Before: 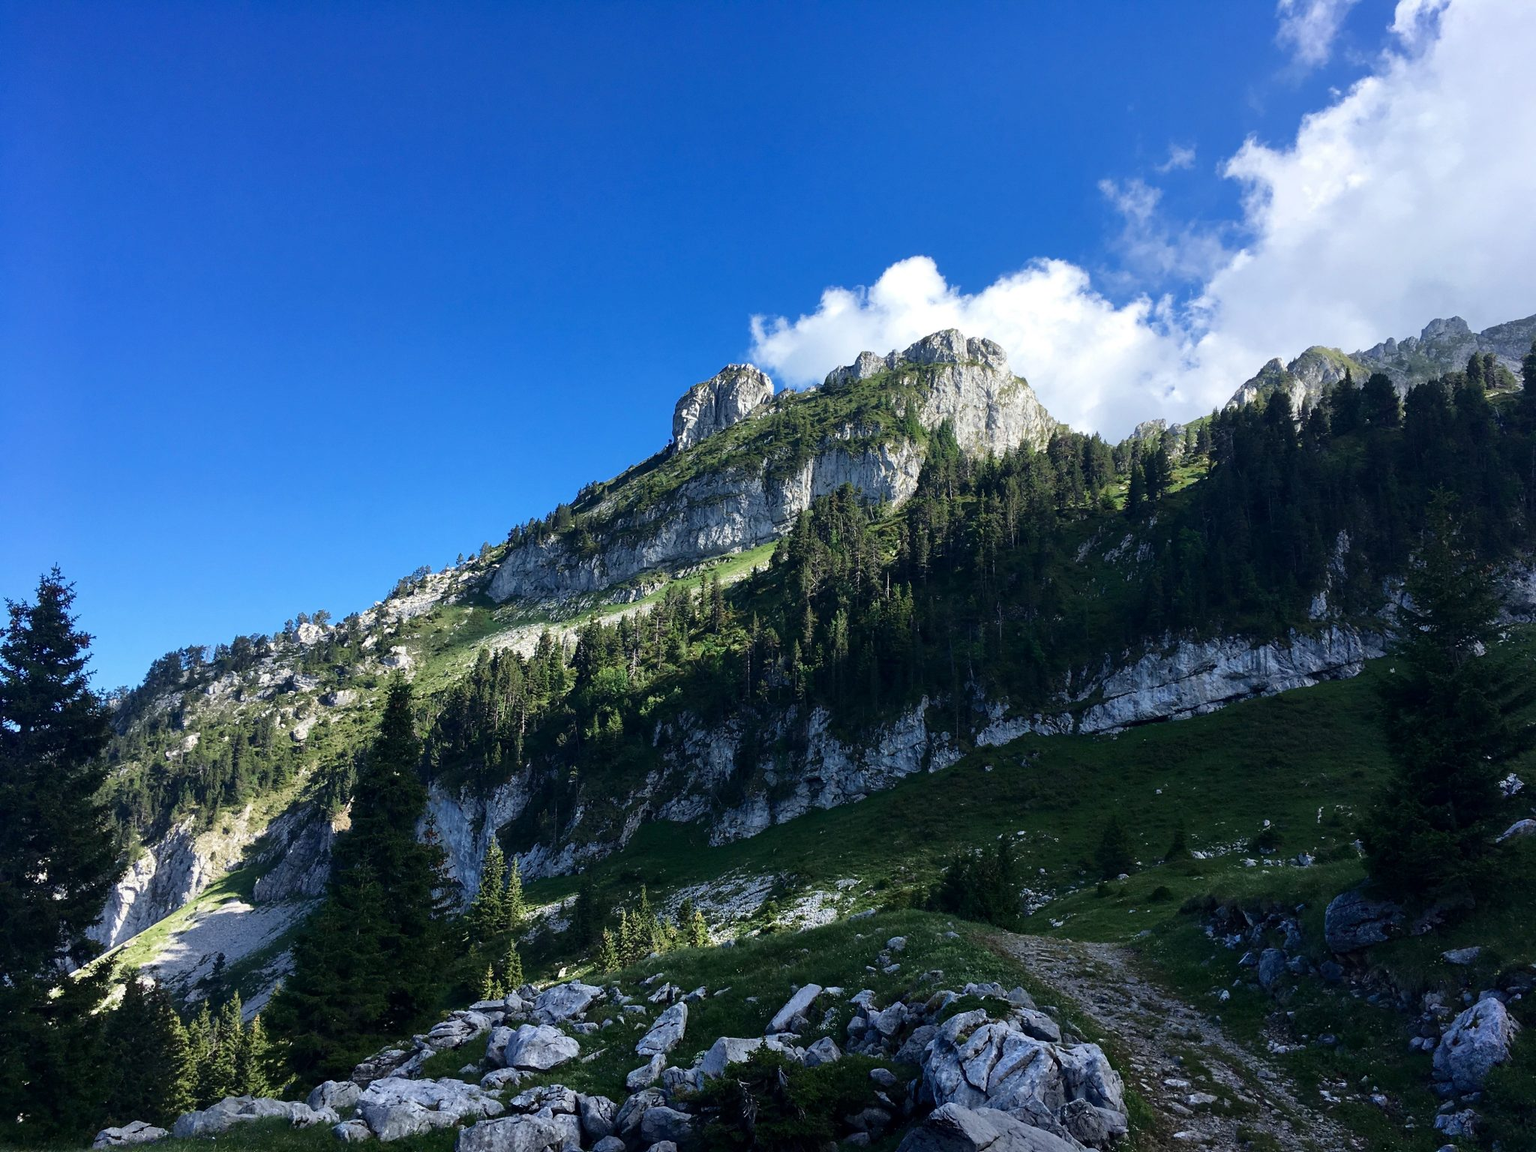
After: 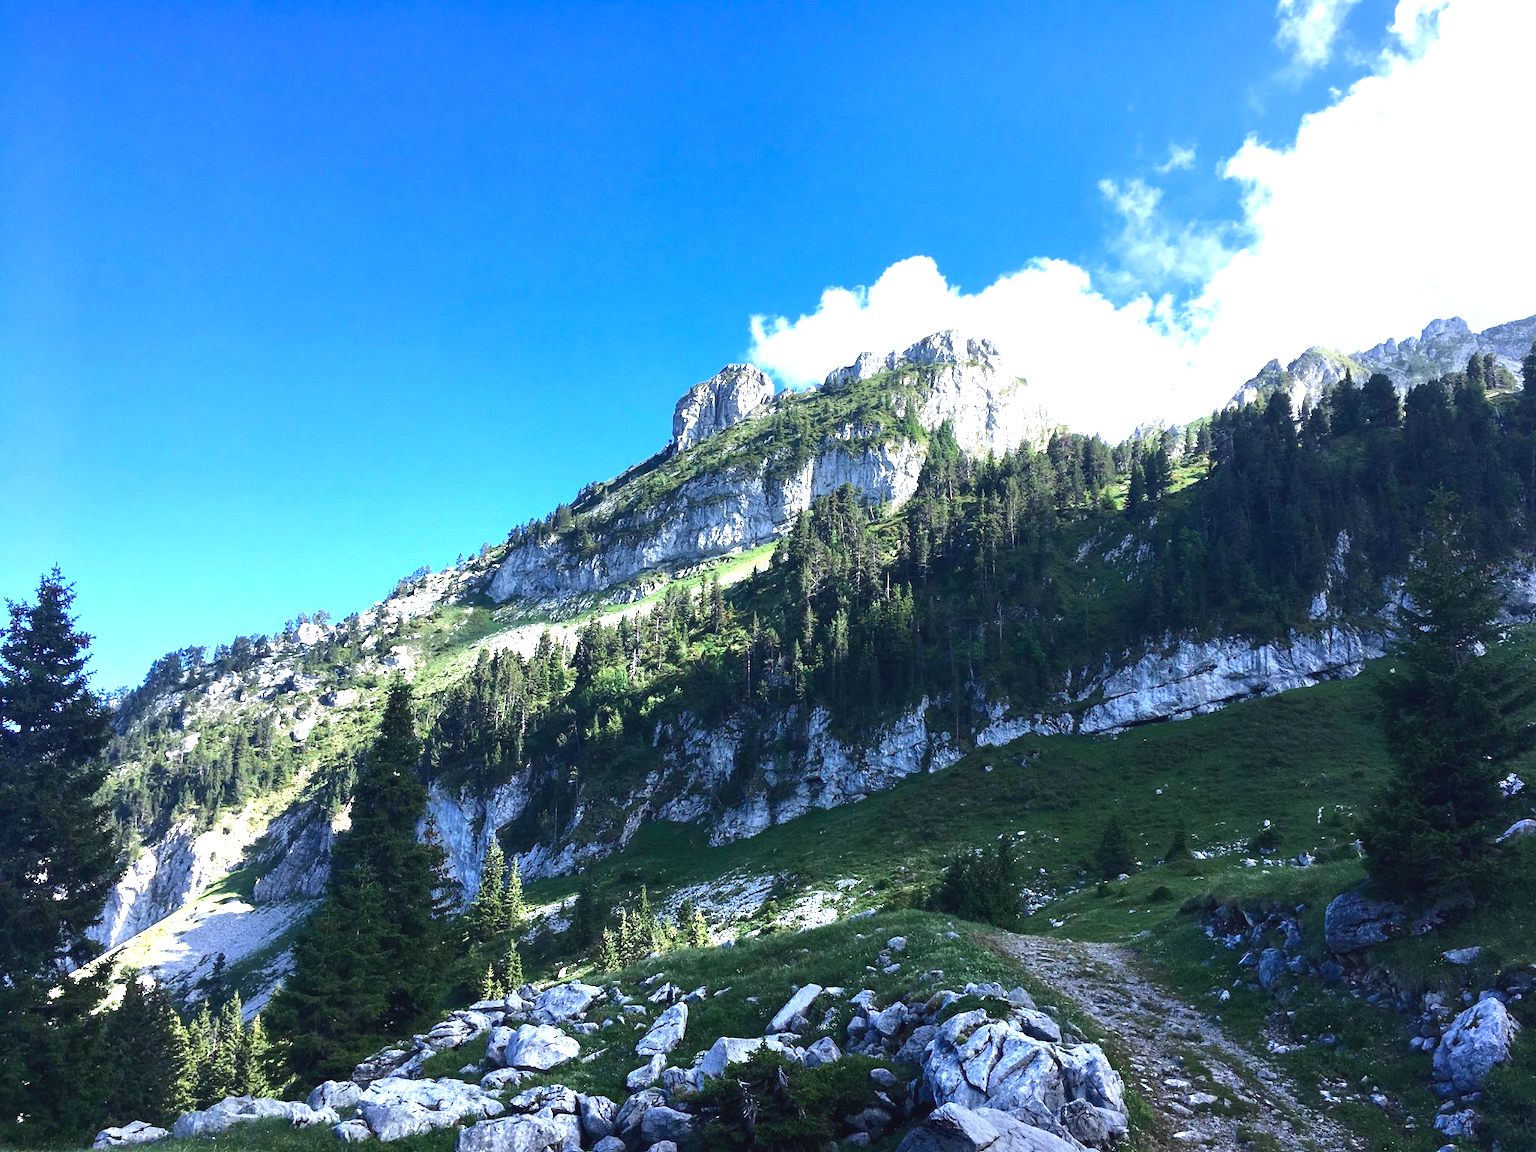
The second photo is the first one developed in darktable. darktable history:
exposure: black level correction -0.002, exposure 1.343 EV, compensate highlight preservation false
color calibration: illuminant as shot in camera, x 0.358, y 0.373, temperature 4628.91 K
